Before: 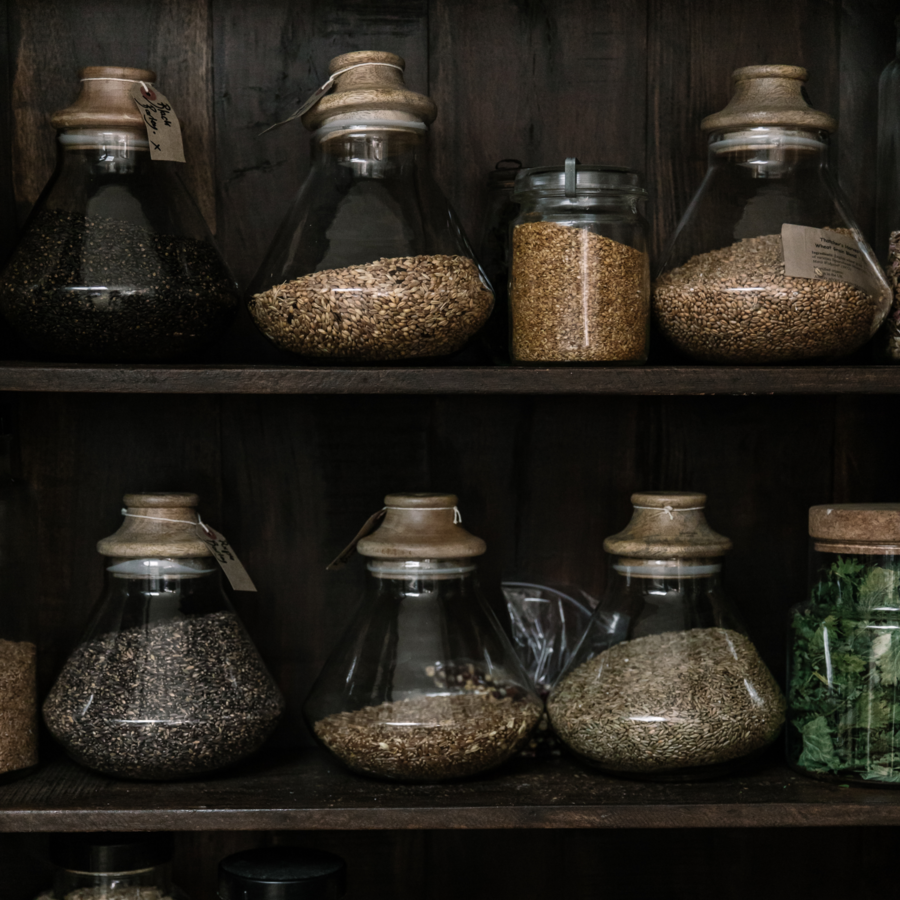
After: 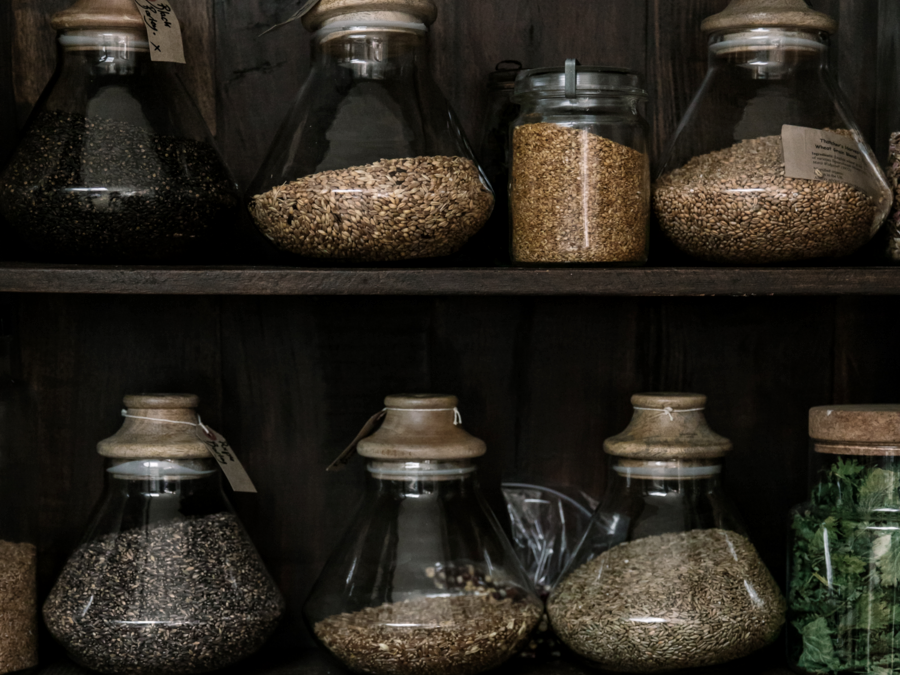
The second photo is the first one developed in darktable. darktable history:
local contrast: mode bilateral grid, contrast 20, coarseness 49, detail 119%, midtone range 0.2
crop: top 11.041%, bottom 13.944%
